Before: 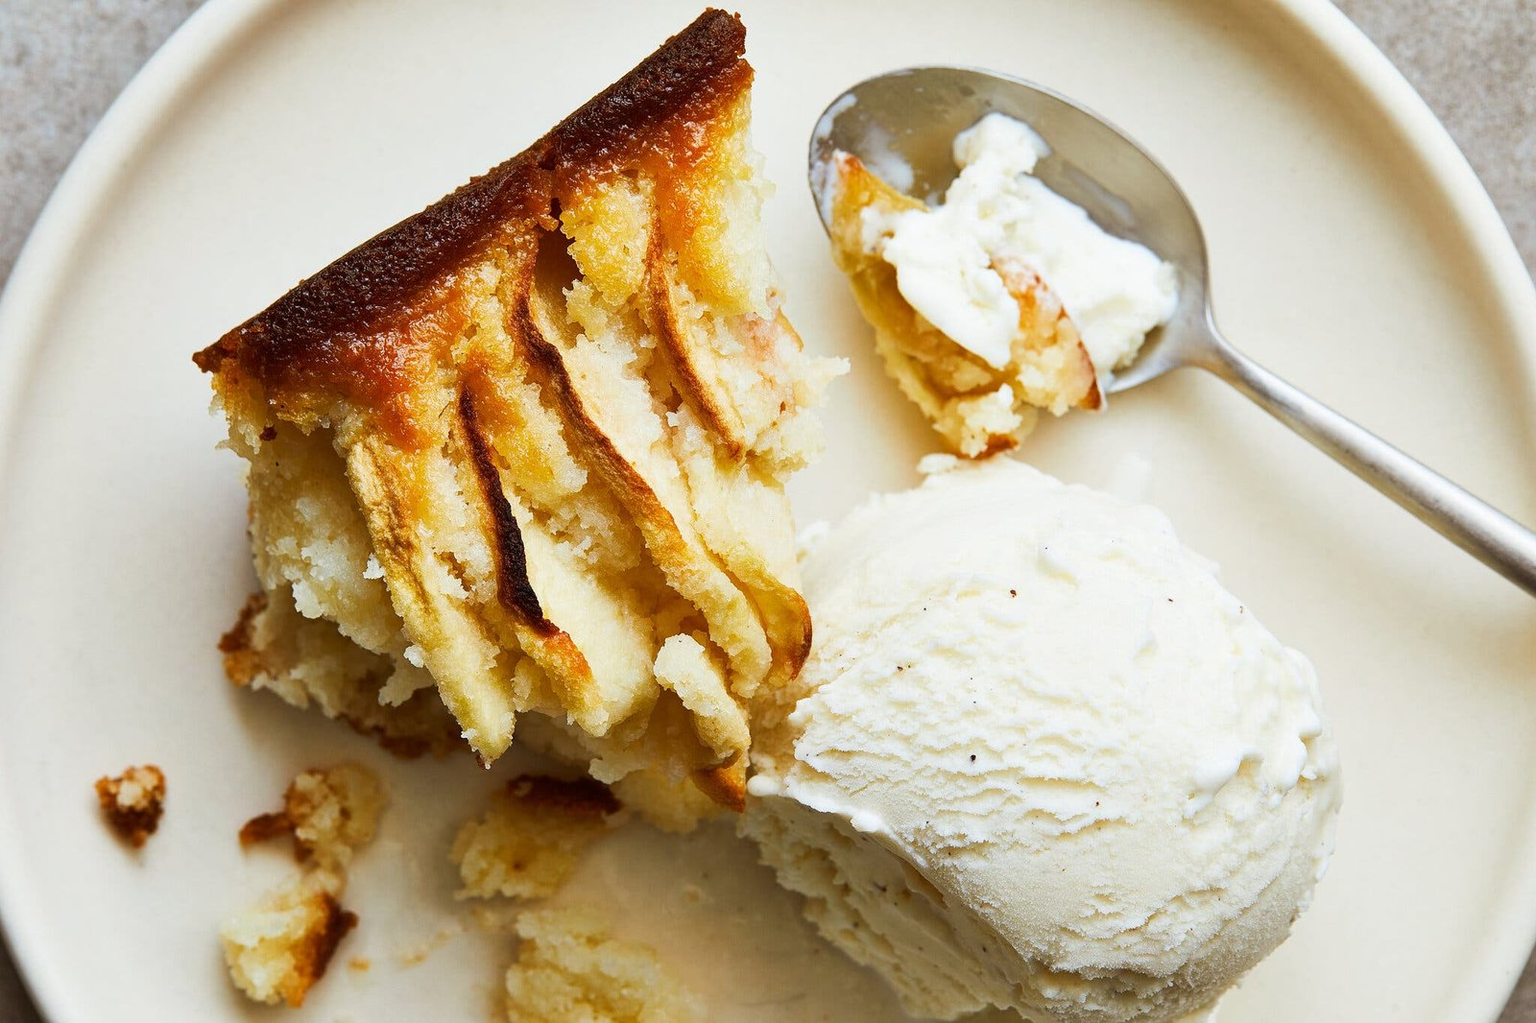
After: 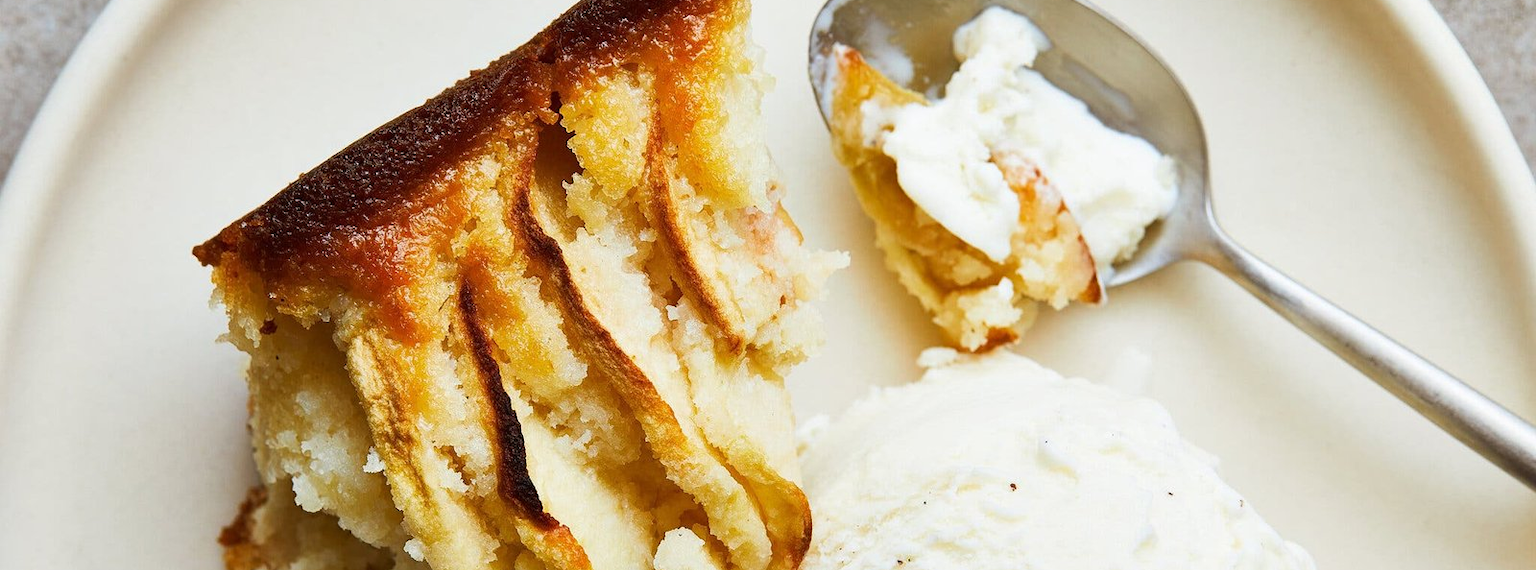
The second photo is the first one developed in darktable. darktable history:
crop and rotate: top 10.495%, bottom 33.692%
